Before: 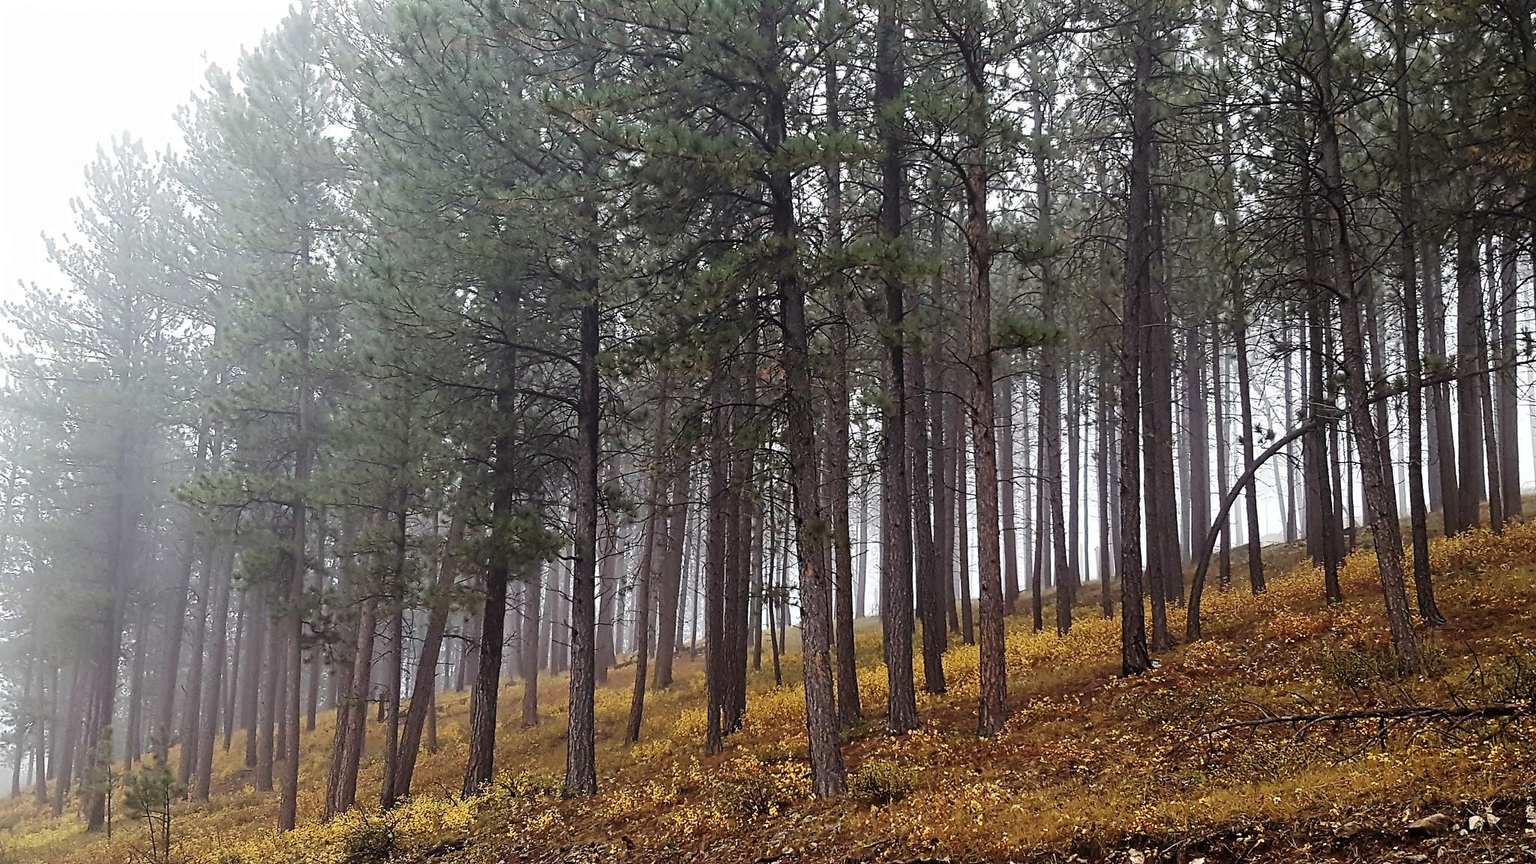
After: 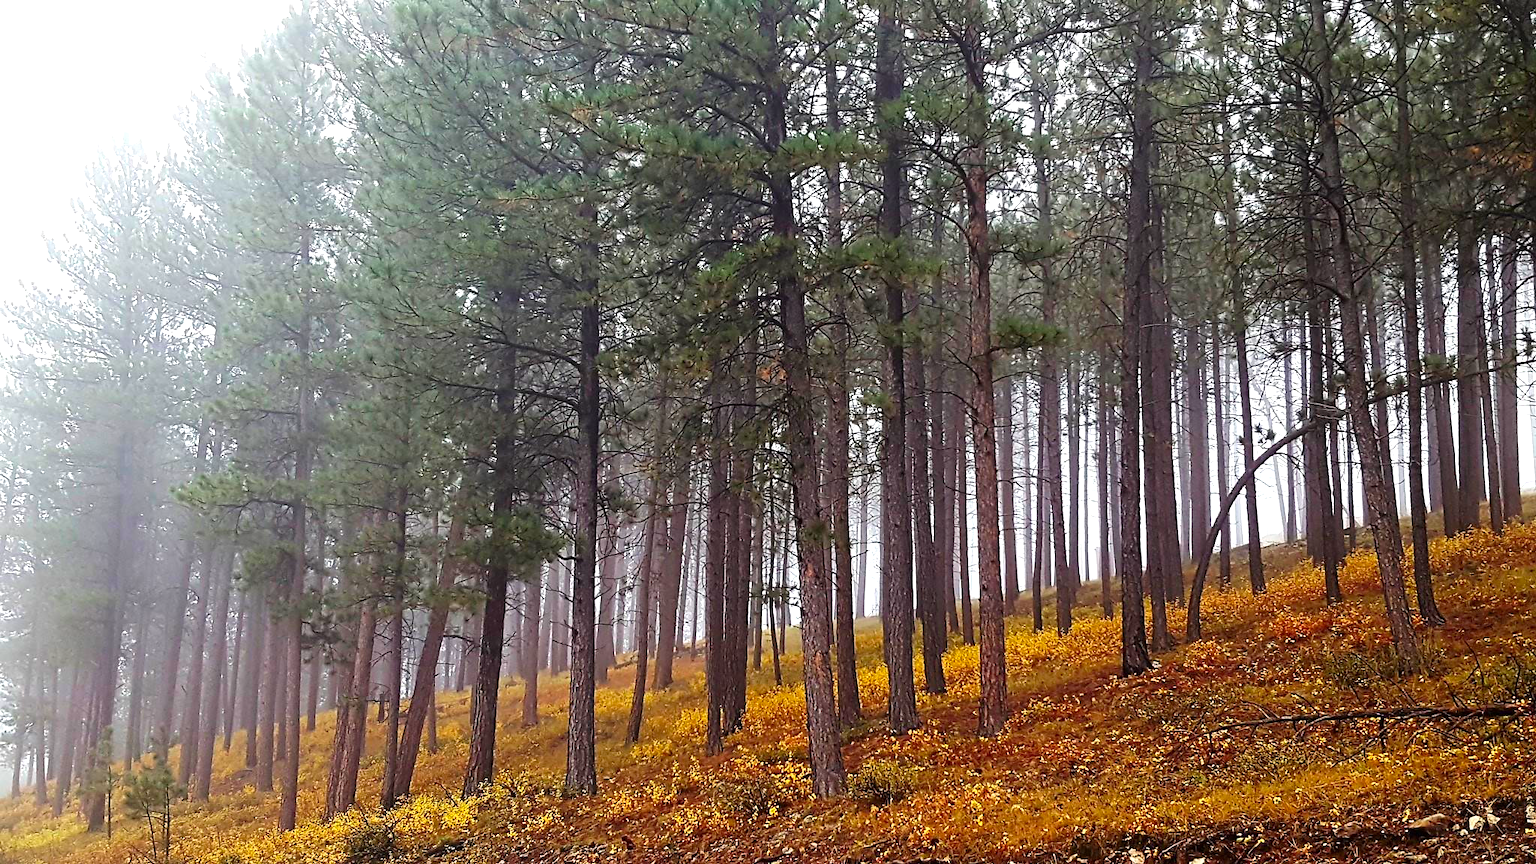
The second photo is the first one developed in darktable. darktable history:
color contrast: green-magenta contrast 1.69, blue-yellow contrast 1.49
exposure: exposure 0.375 EV, compensate highlight preservation false
